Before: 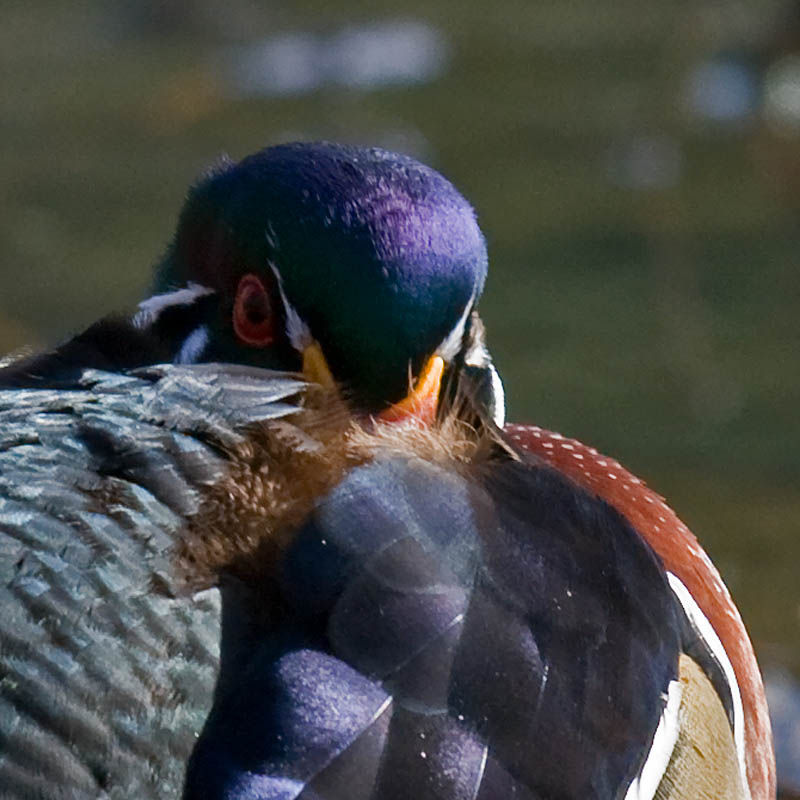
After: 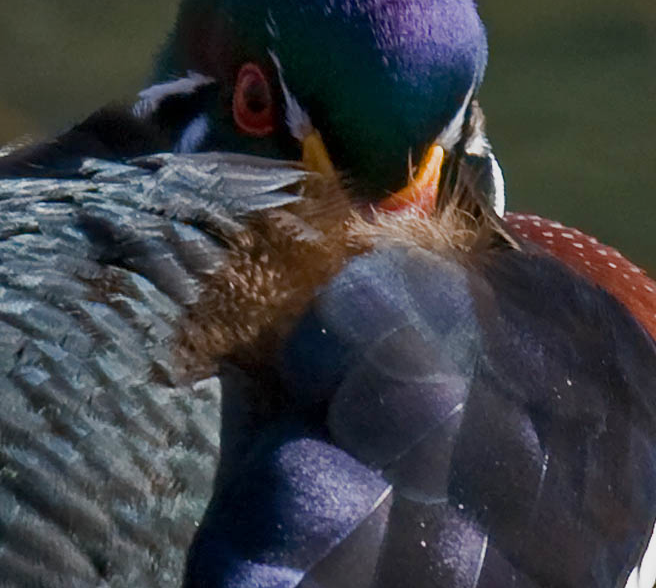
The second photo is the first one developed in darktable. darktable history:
crop: top 26.409%, right 17.974%
tone equalizer: -8 EV 0.214 EV, -7 EV 0.416 EV, -6 EV 0.39 EV, -5 EV 0.234 EV, -3 EV -0.276 EV, -2 EV -0.414 EV, -1 EV -0.442 EV, +0 EV -0.278 EV
